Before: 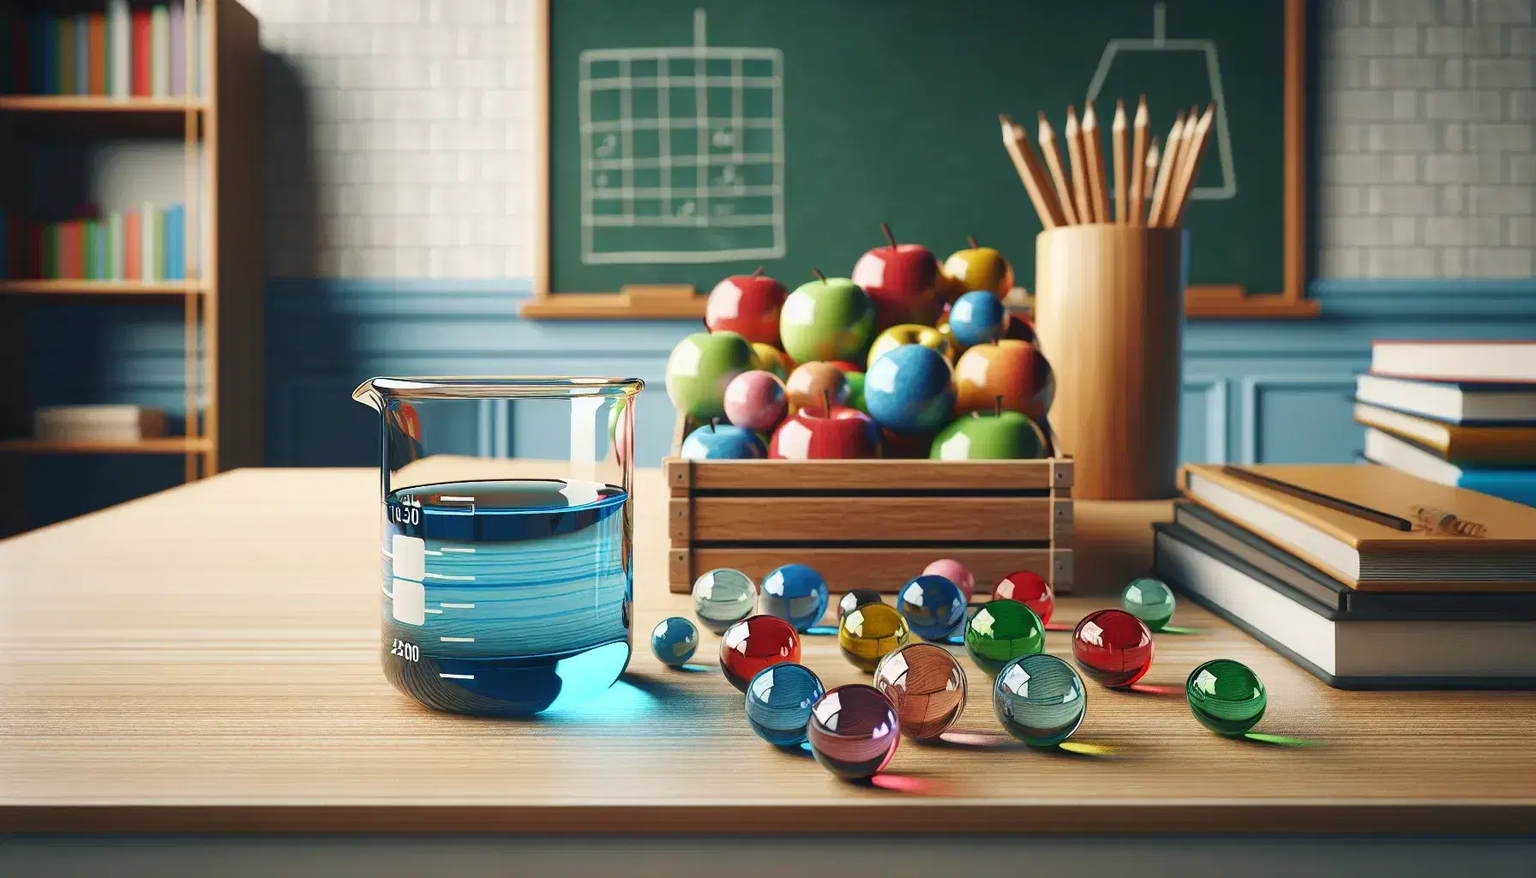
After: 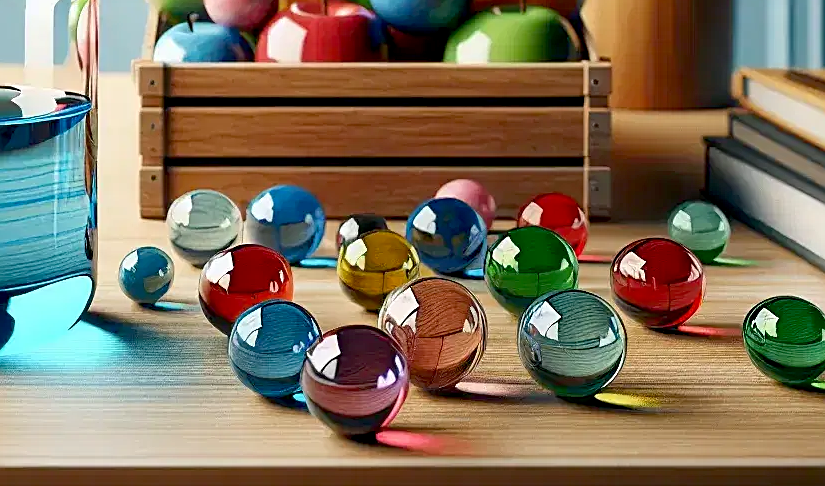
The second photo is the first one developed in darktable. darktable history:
sharpen: amount 0.495
exposure: black level correction 0.014, compensate exposure bias true, compensate highlight preservation false
crop: left 35.794%, top 46.287%, right 18.16%, bottom 6.195%
